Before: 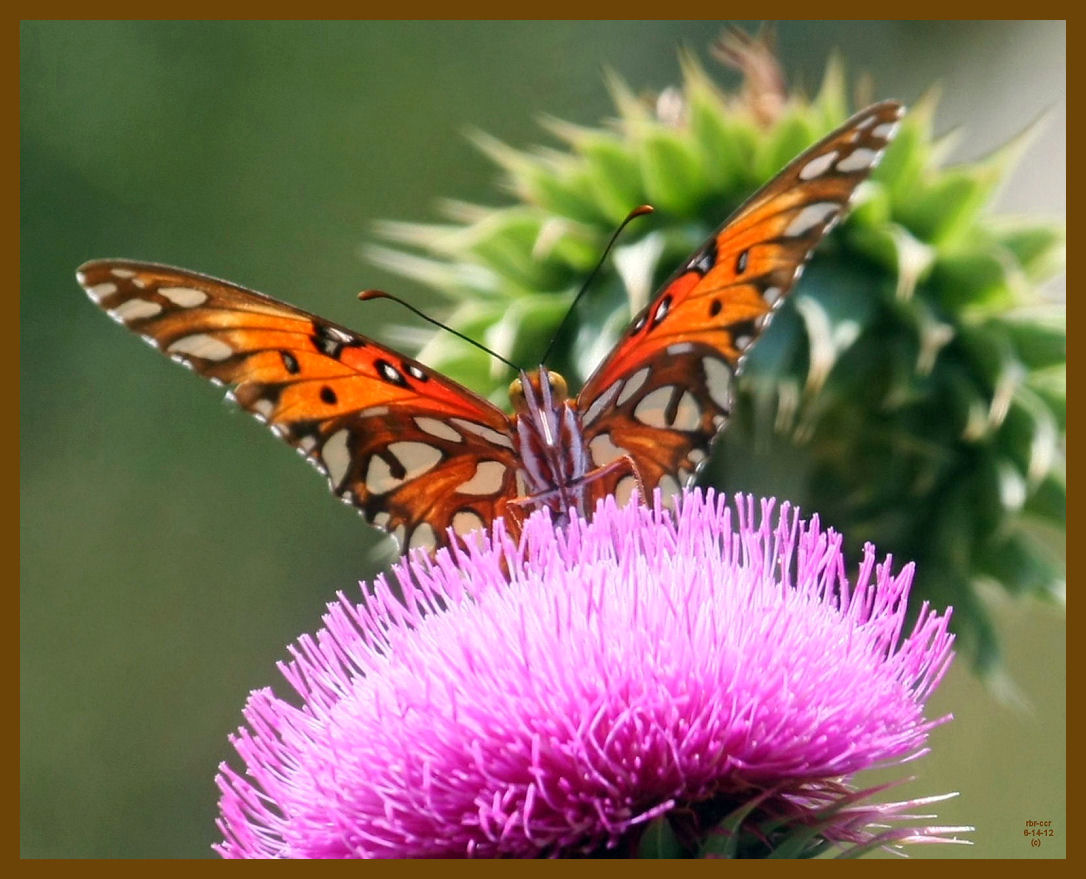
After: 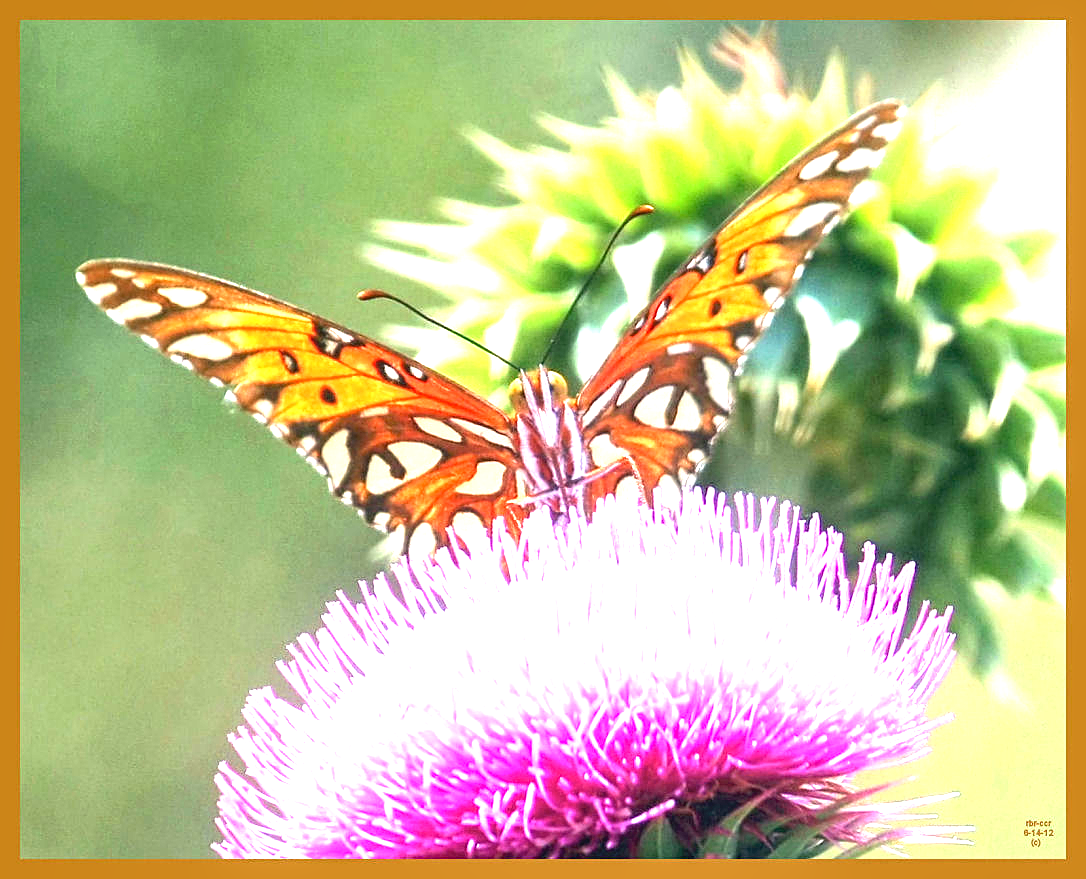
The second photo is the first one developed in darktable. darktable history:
local contrast: detail 113%
tone equalizer: mask exposure compensation -0.509 EV
exposure: exposure 2 EV, compensate highlight preservation false
sharpen: on, module defaults
